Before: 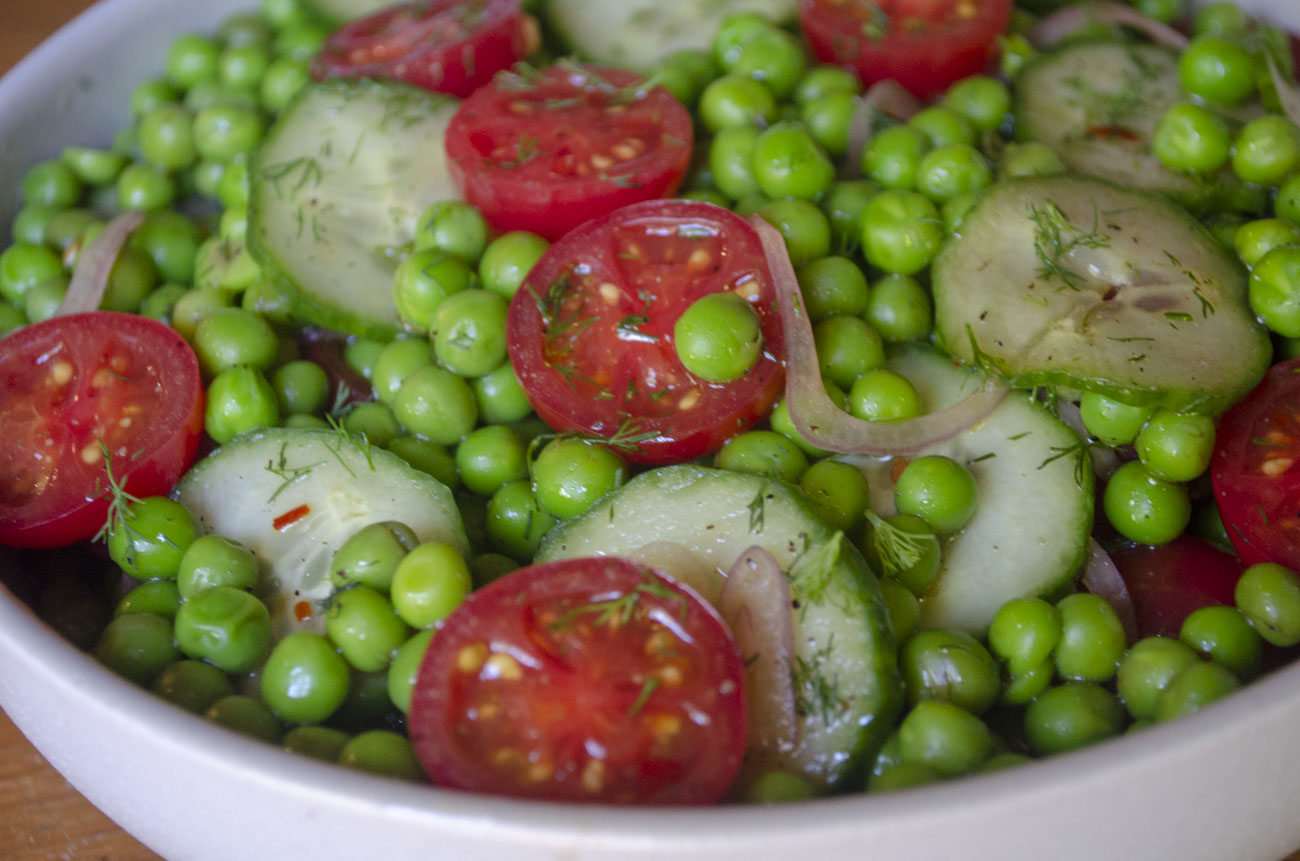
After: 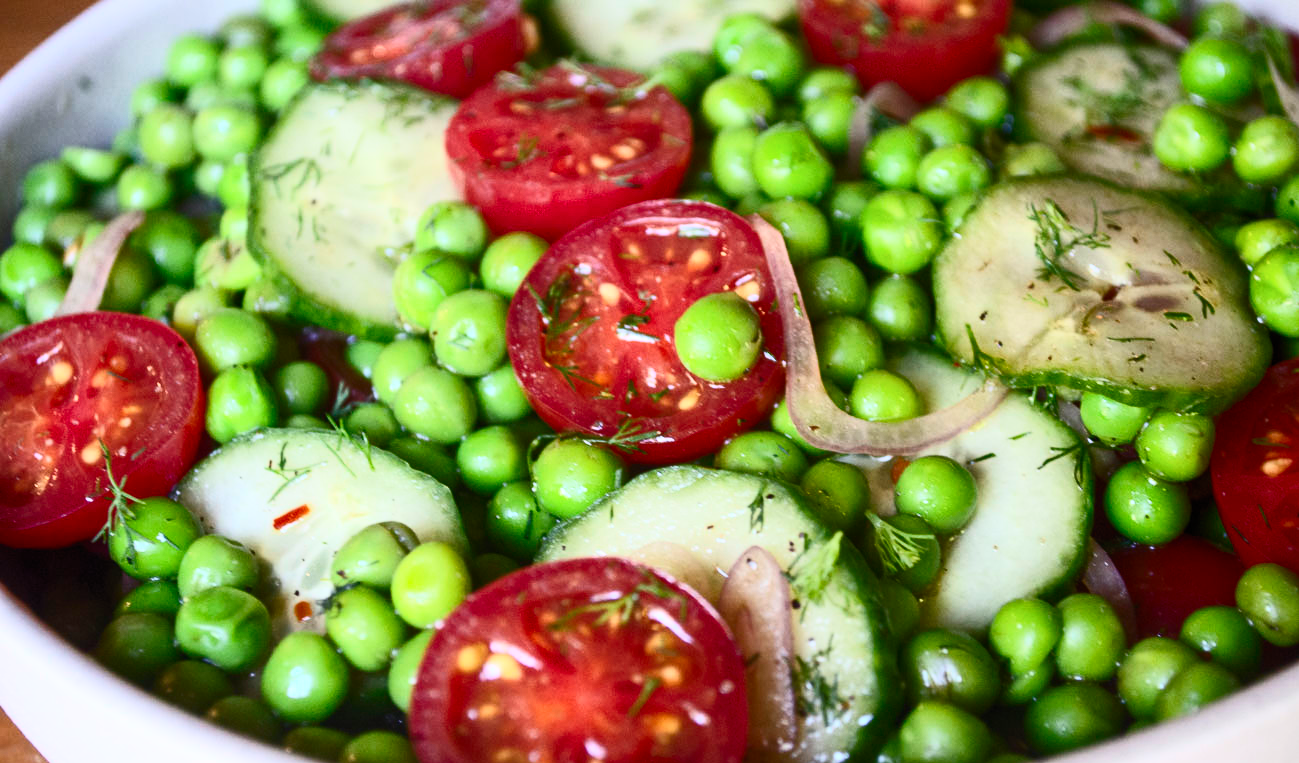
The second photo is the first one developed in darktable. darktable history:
crop and rotate: top 0%, bottom 11.366%
contrast brightness saturation: contrast 0.626, brightness 0.343, saturation 0.141
